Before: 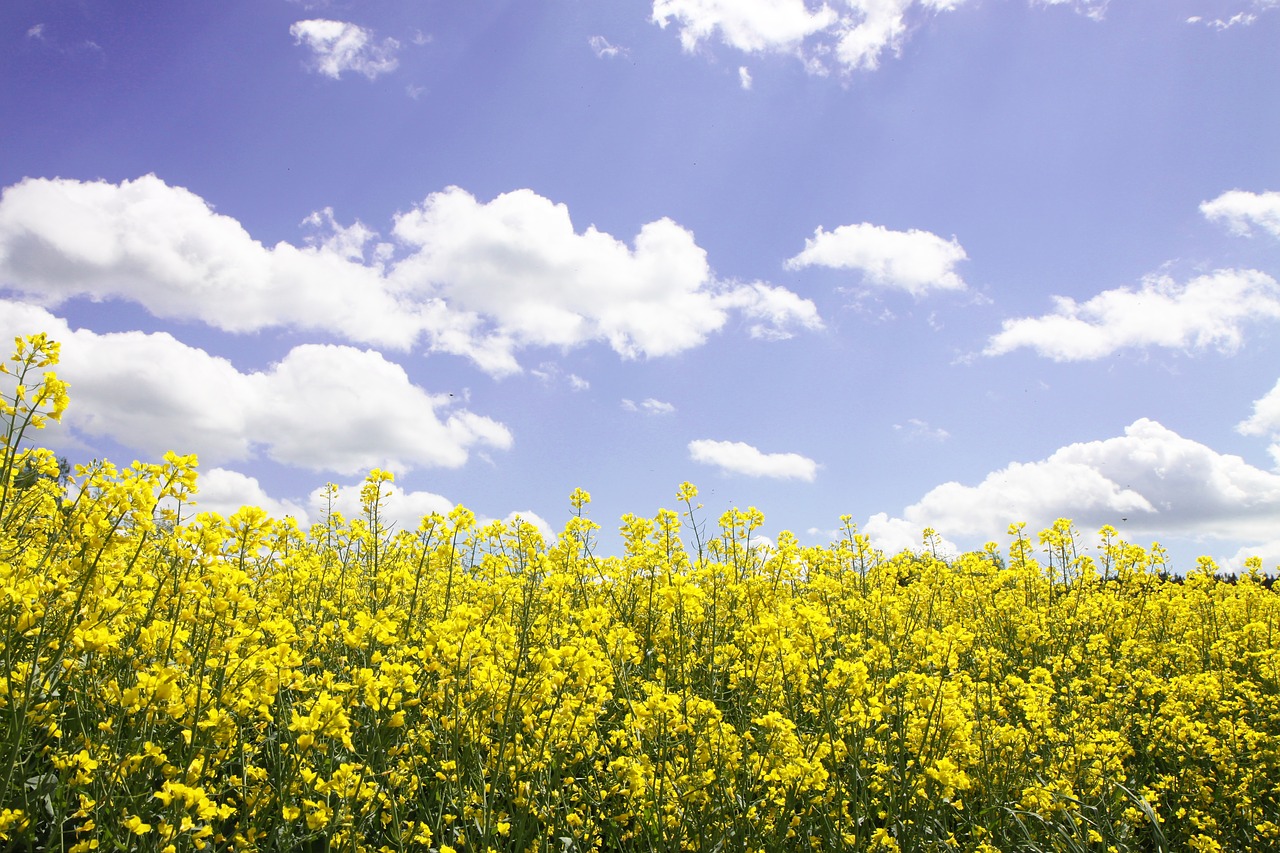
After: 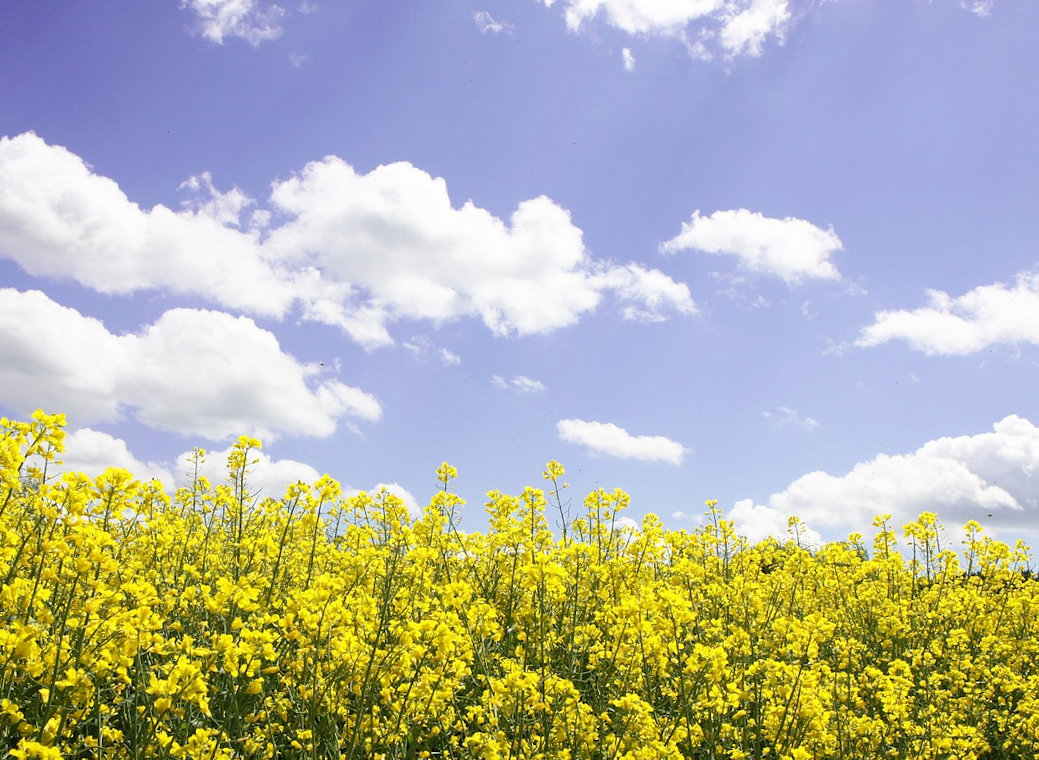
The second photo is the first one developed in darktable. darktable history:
rotate and perspective: rotation 2.27°, automatic cropping off
crop: left 11.225%, top 5.381%, right 9.565%, bottom 10.314%
